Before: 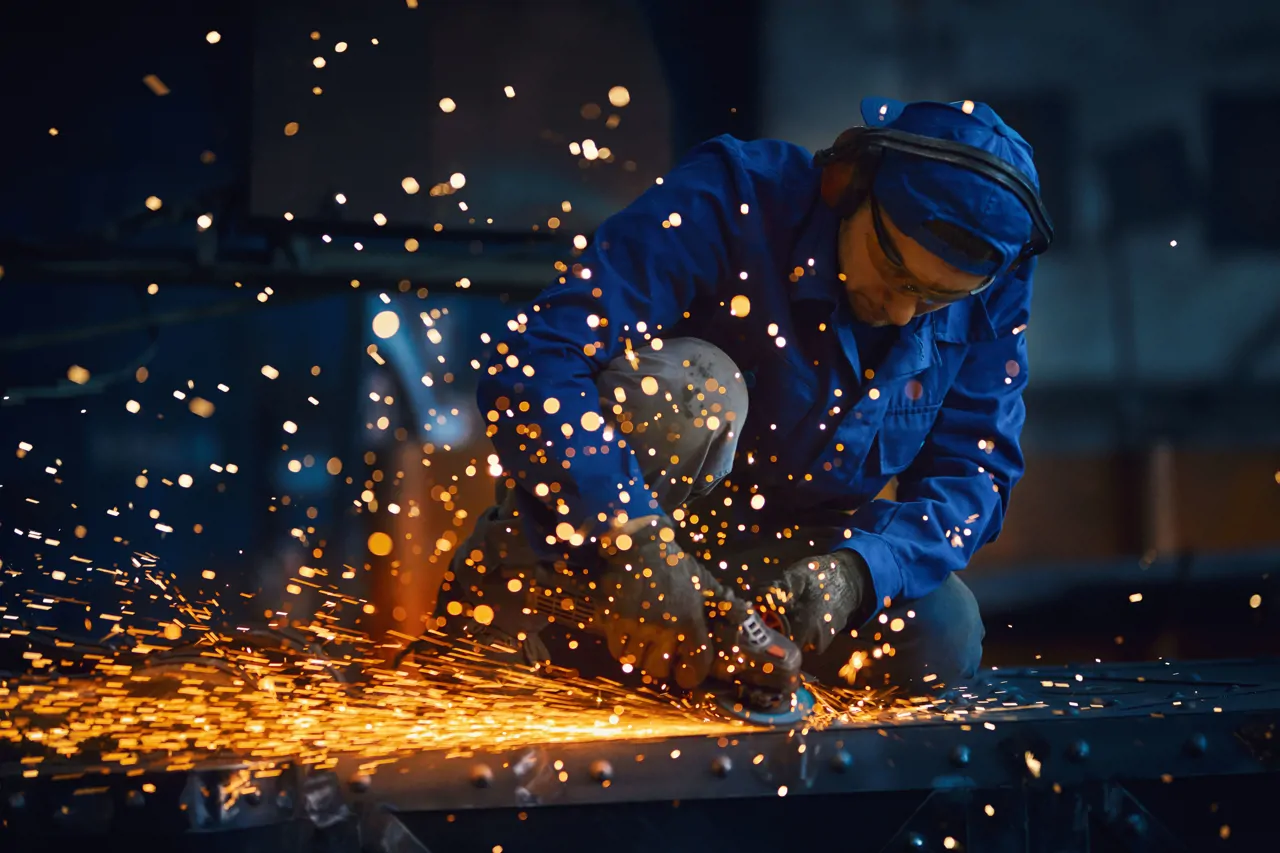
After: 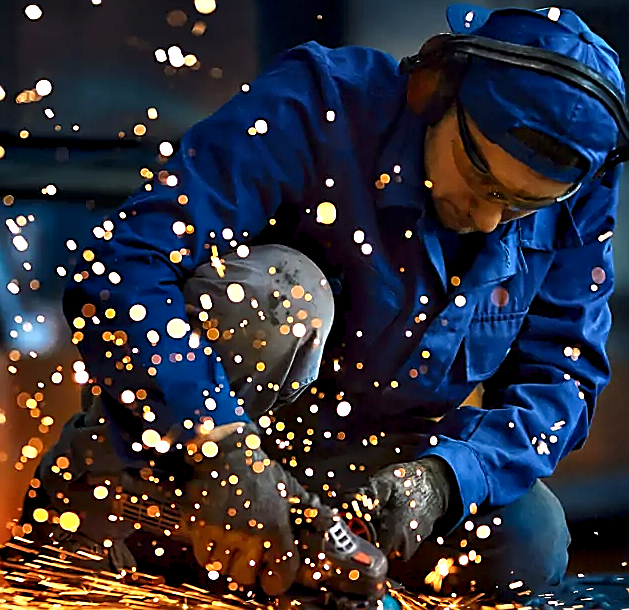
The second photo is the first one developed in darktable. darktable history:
levels: levels [0, 0.492, 0.984]
sharpen: radius 1.427, amount 1.243, threshold 0.689
crop: left 32.381%, top 10.95%, right 18.454%, bottom 17.467%
exposure: exposure 0.077 EV, compensate highlight preservation false
contrast equalizer: y [[0.6 ×6], [0.55 ×6], [0 ×6], [0 ×6], [0 ×6]]
